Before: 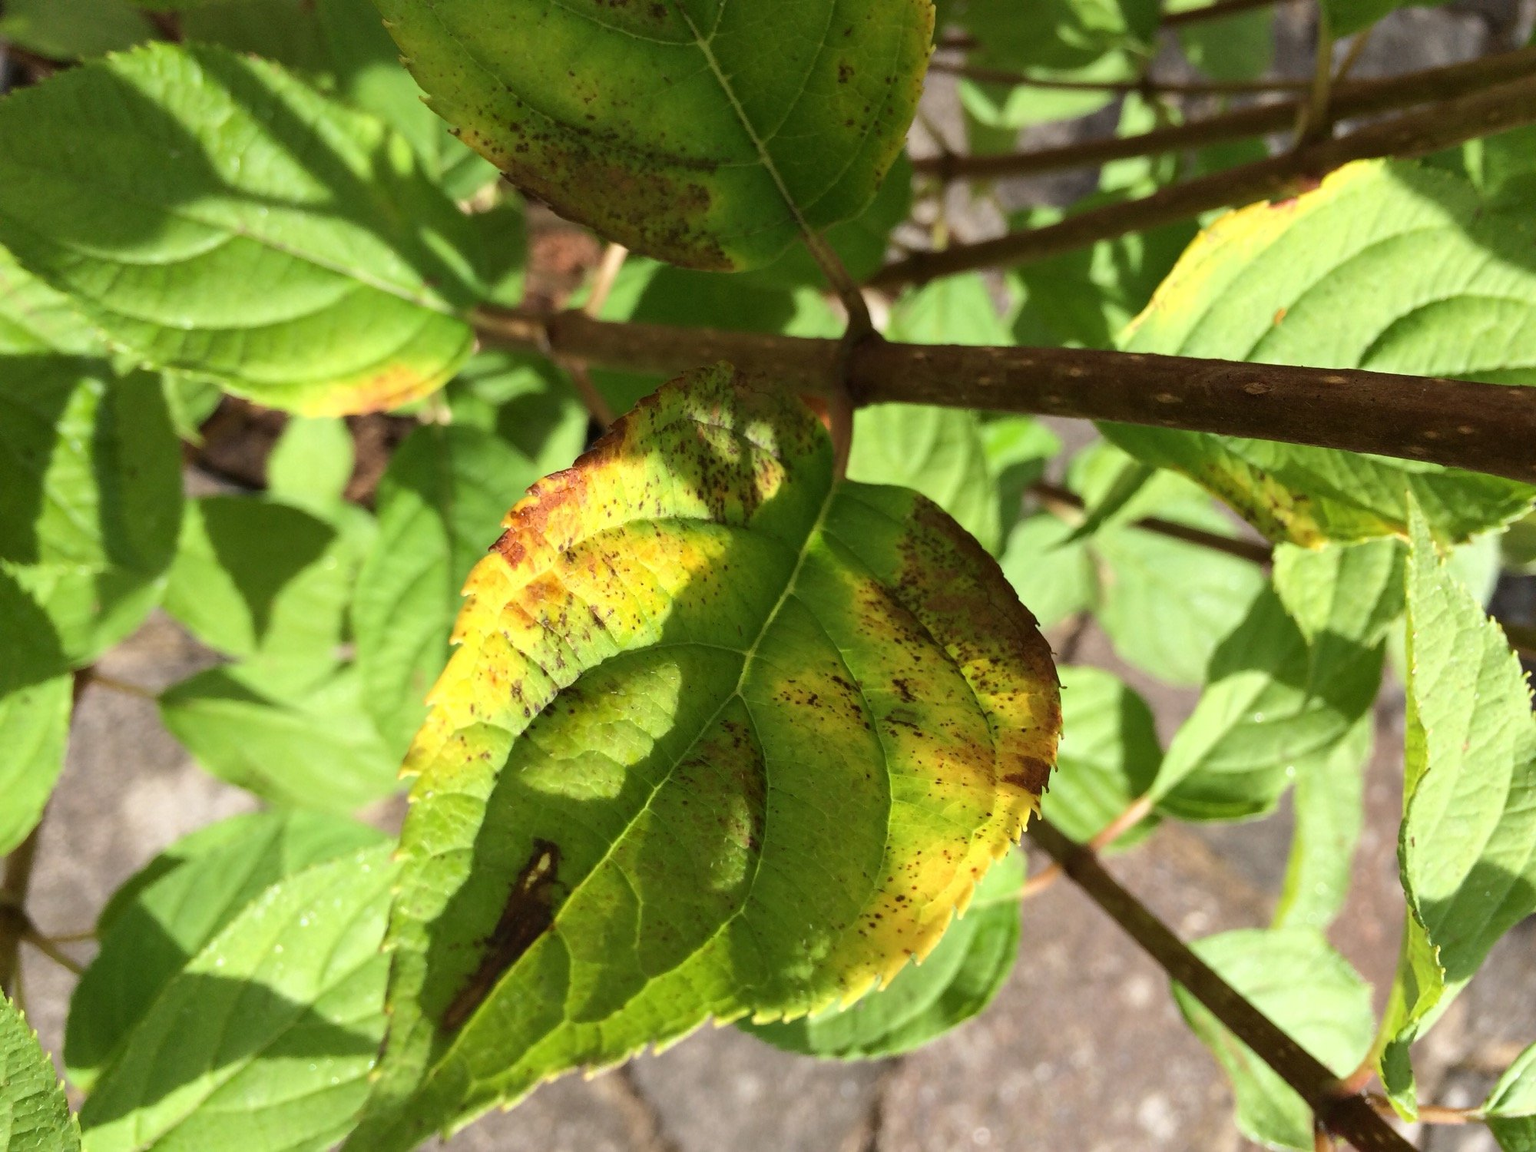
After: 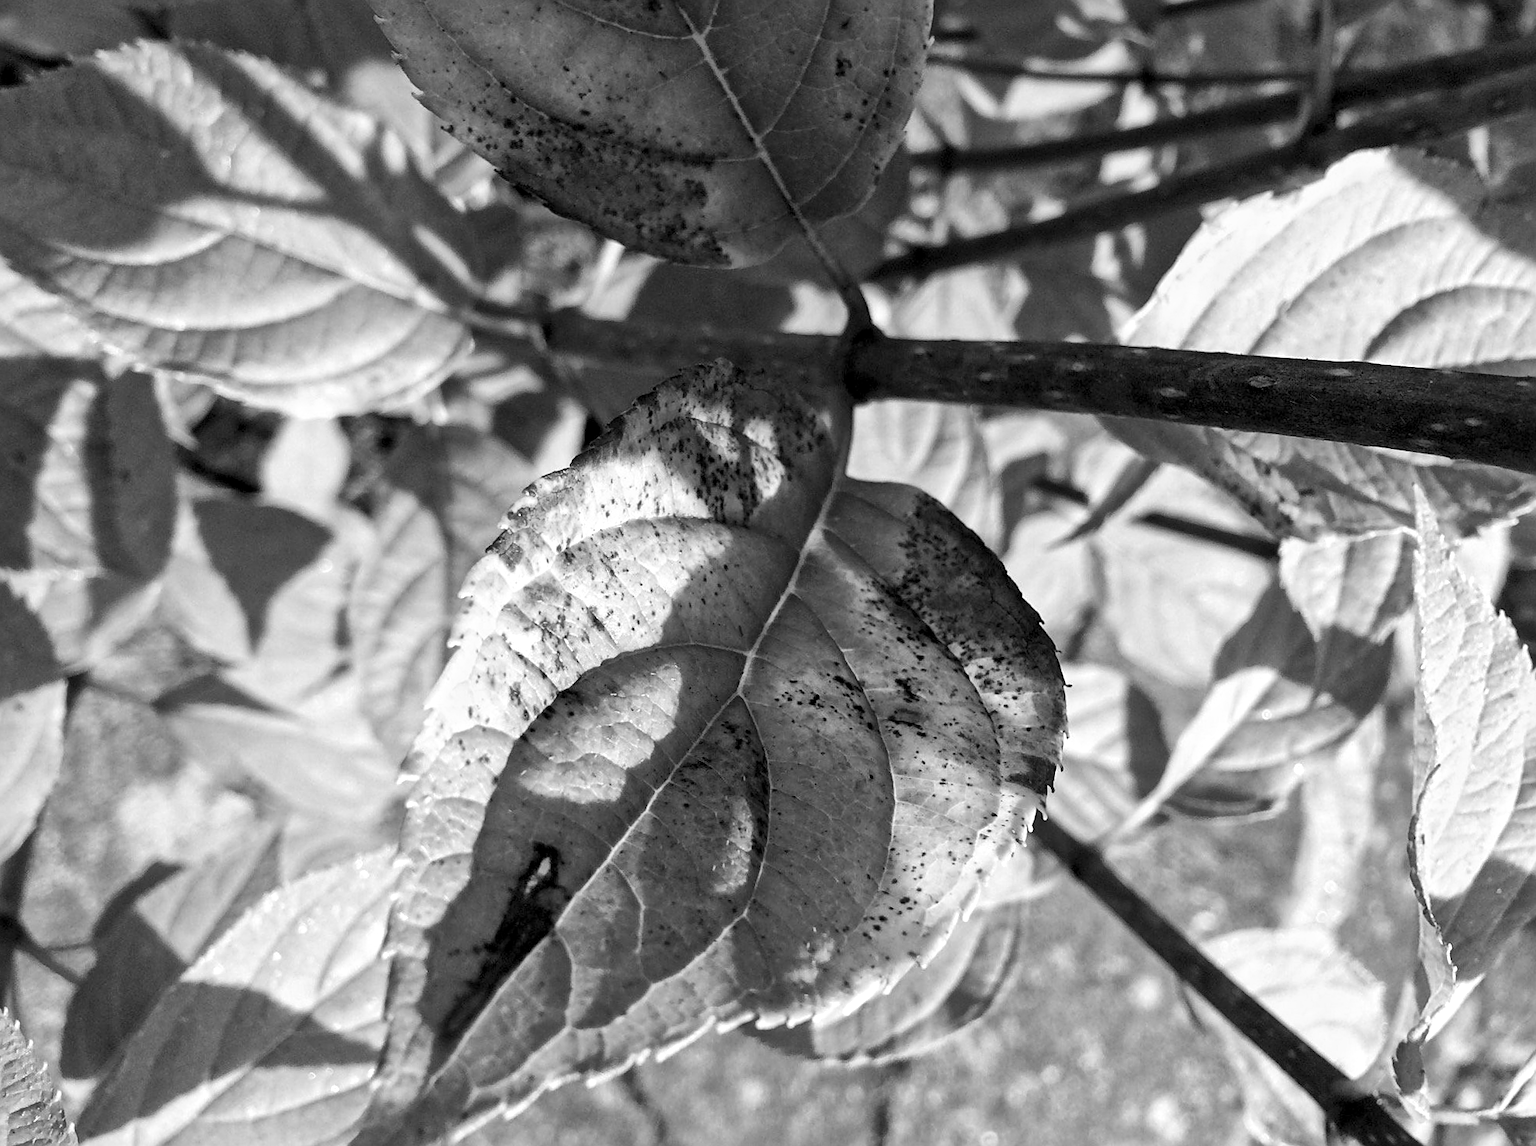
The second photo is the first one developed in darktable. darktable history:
monochrome: on, module defaults
local contrast: mode bilateral grid, contrast 20, coarseness 19, detail 163%, midtone range 0.2
white balance: red 0.974, blue 1.044
contrast brightness saturation: contrast 0.1, saturation -0.3
crop: top 0.05%, bottom 0.098%
rotate and perspective: rotation -0.45°, automatic cropping original format, crop left 0.008, crop right 0.992, crop top 0.012, crop bottom 0.988
sharpen: on, module defaults
exposure: black level correction 0.005, exposure 0.001 EV, compensate highlight preservation false
